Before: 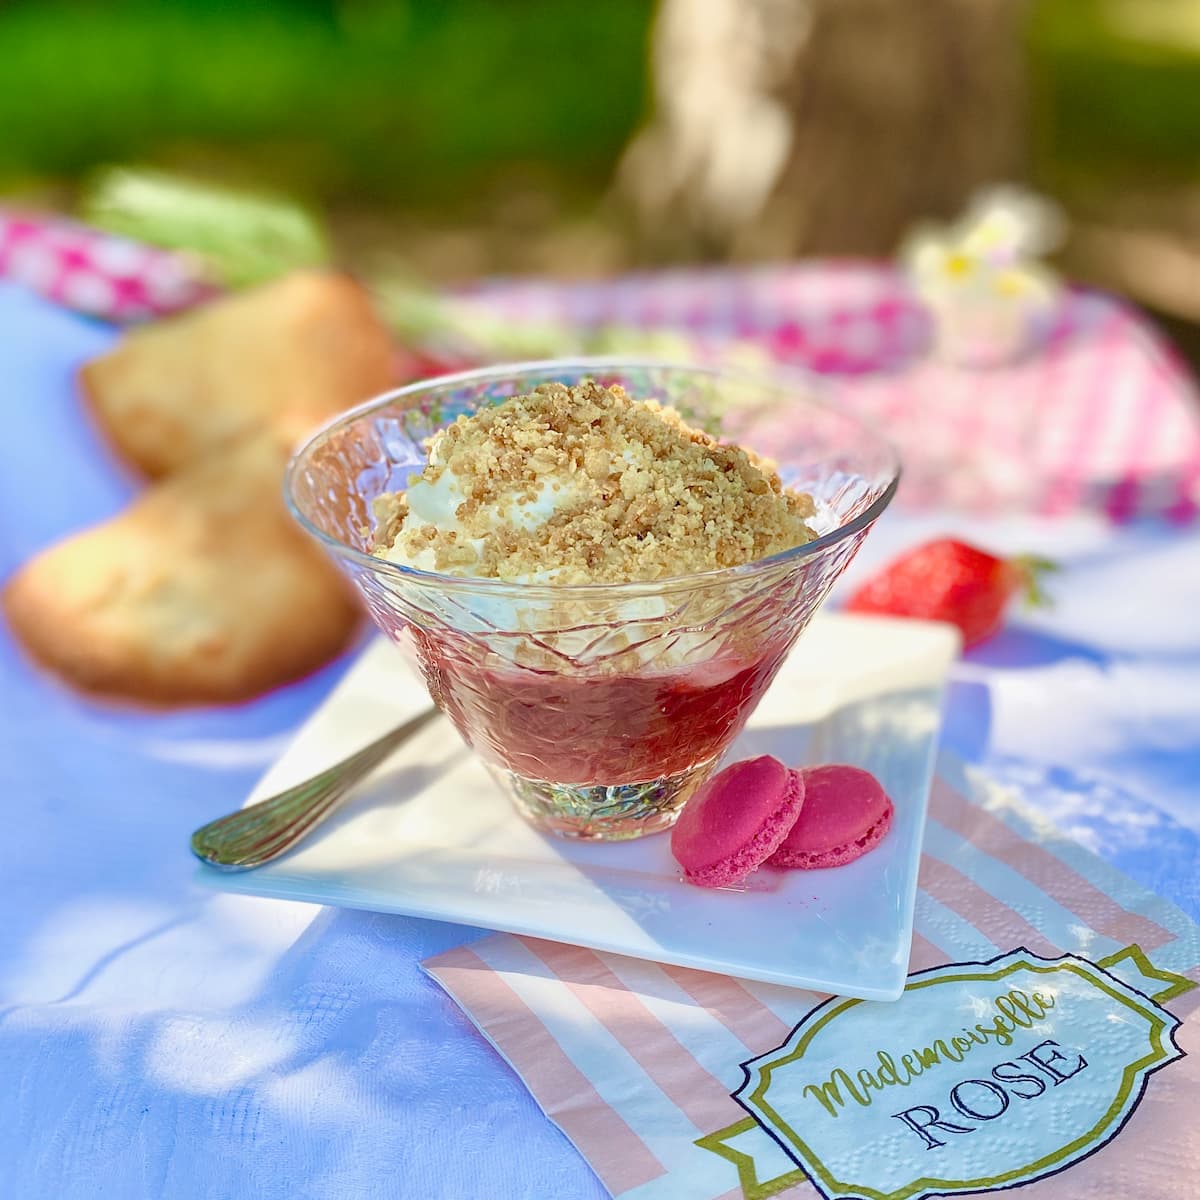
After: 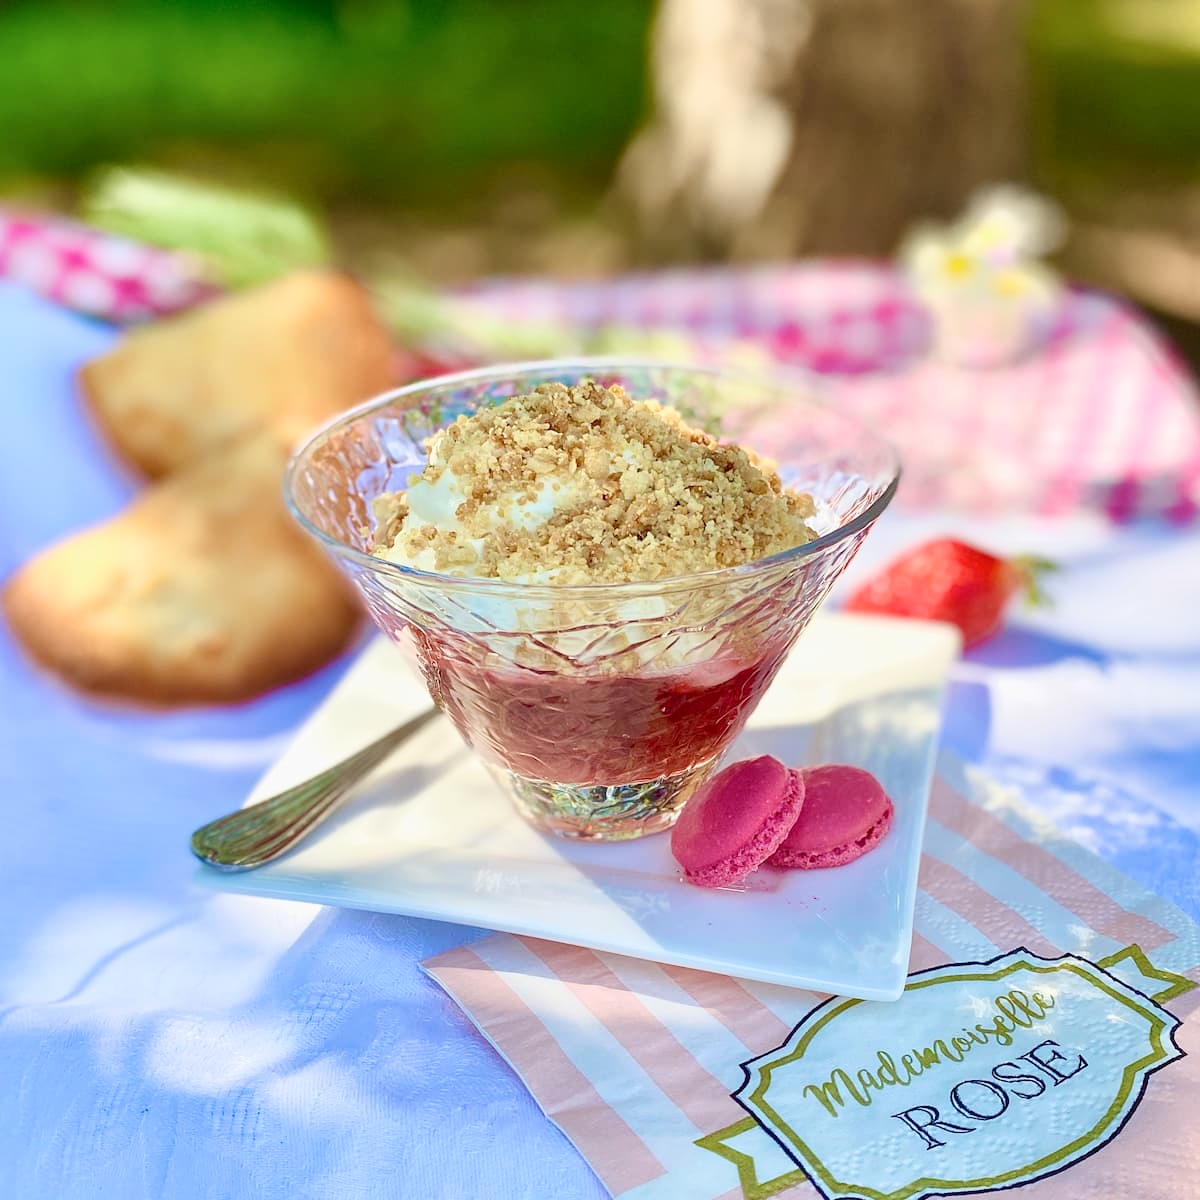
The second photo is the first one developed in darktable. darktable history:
contrast brightness saturation: contrast 0.15, brightness 0.042
